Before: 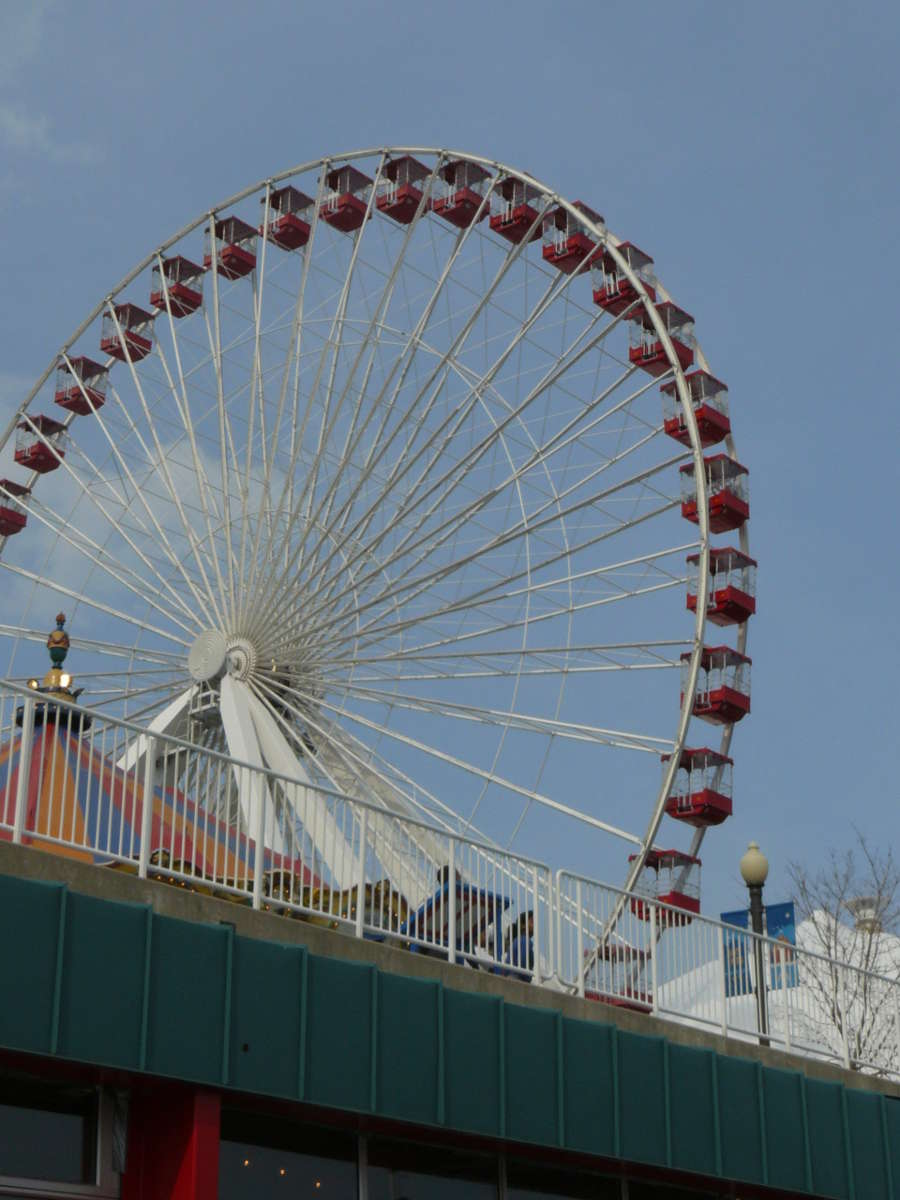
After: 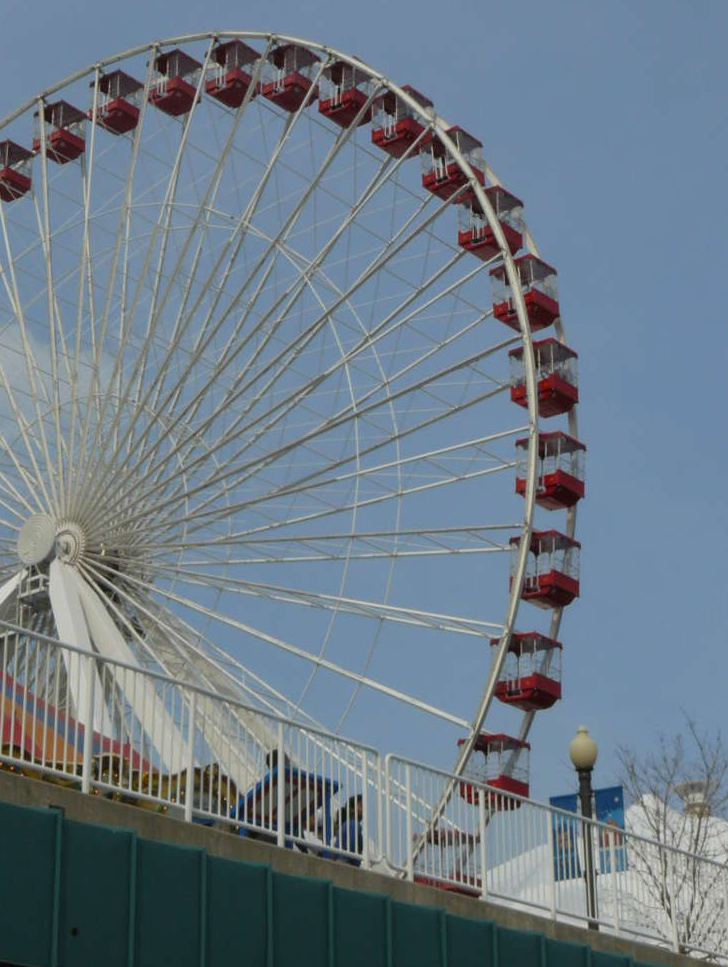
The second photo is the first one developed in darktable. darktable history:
crop: left 19.1%, top 9.735%, right 0%, bottom 9.603%
